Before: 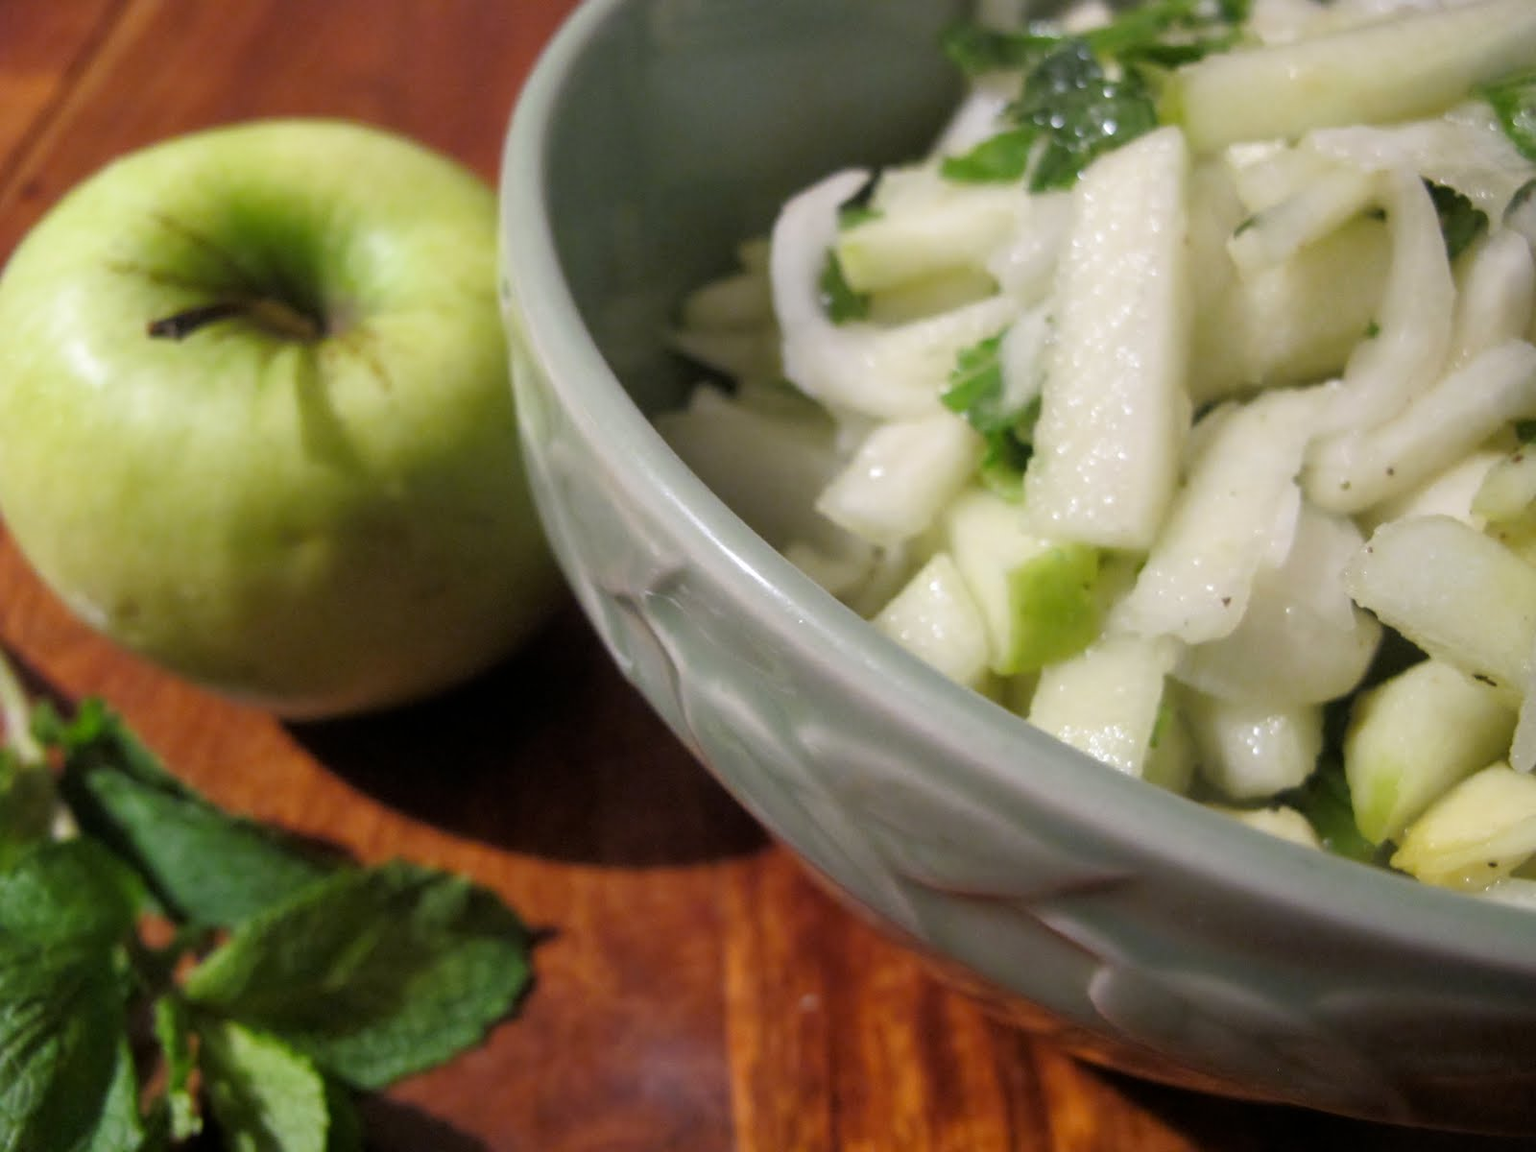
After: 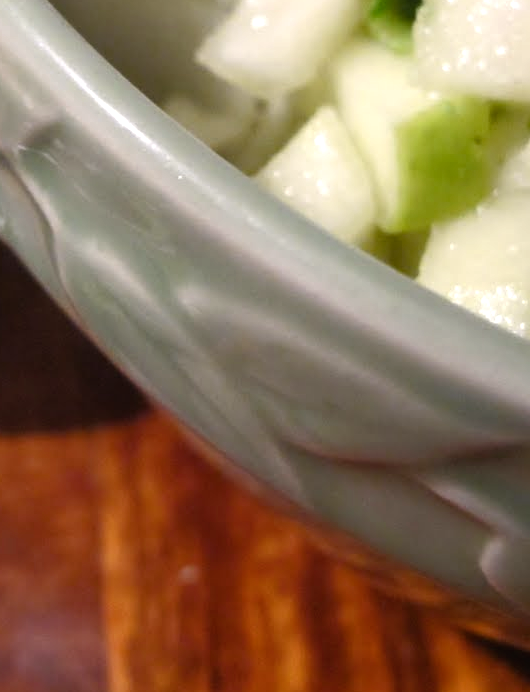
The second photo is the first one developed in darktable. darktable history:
crop: left 40.878%, top 39.176%, right 25.993%, bottom 3.081%
color balance rgb: shadows lift › chroma 1%, shadows lift › hue 28.8°, power › hue 60°, highlights gain › chroma 1%, highlights gain › hue 60°, global offset › luminance 0.25%, perceptual saturation grading › highlights -20%, perceptual saturation grading › shadows 20%, perceptual brilliance grading › highlights 10%, perceptual brilliance grading › shadows -5%, global vibrance 19.67%
